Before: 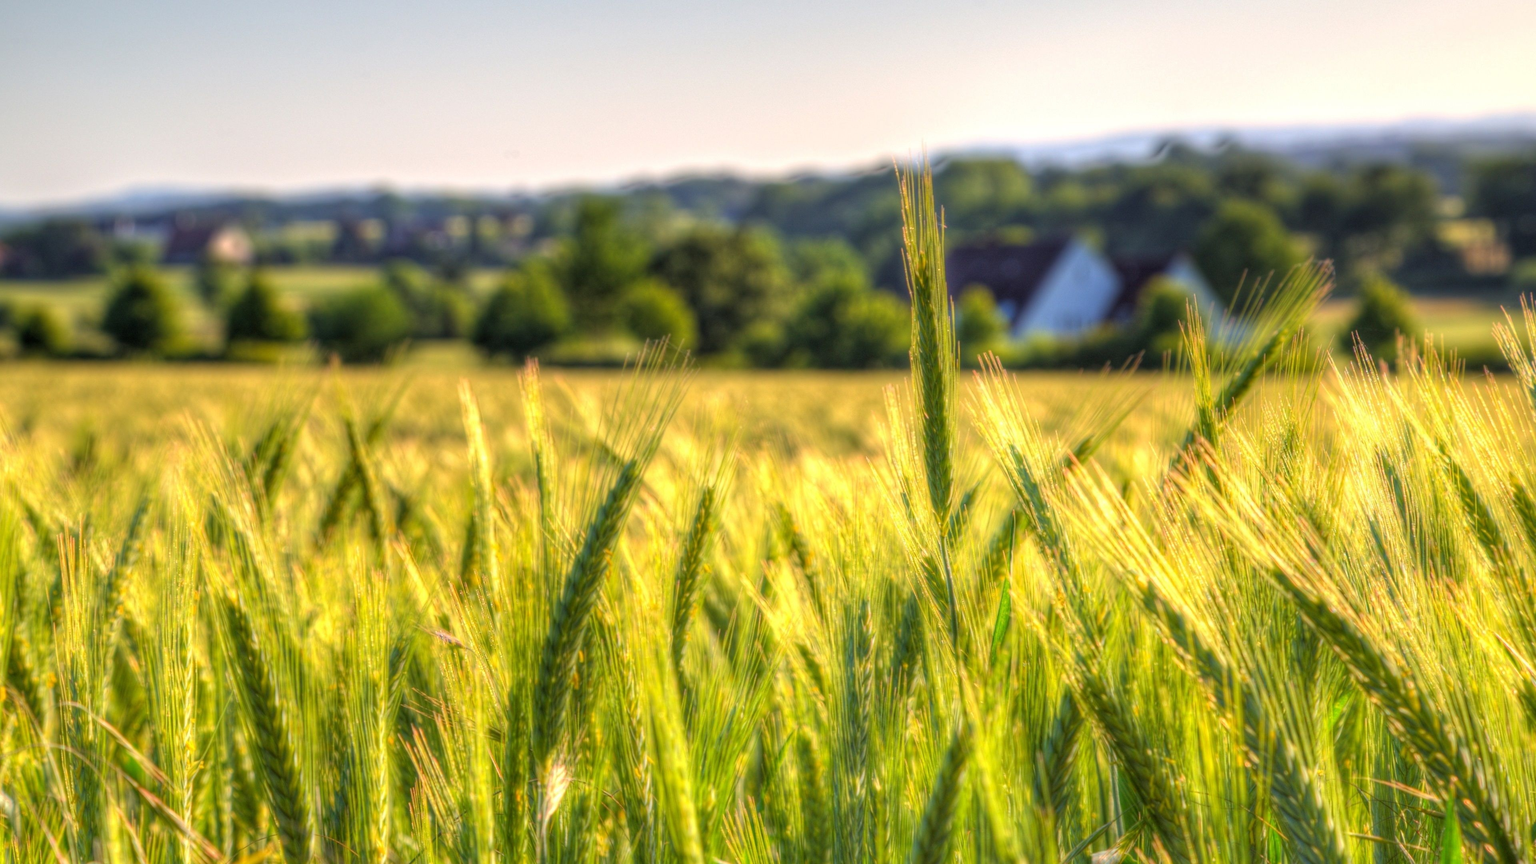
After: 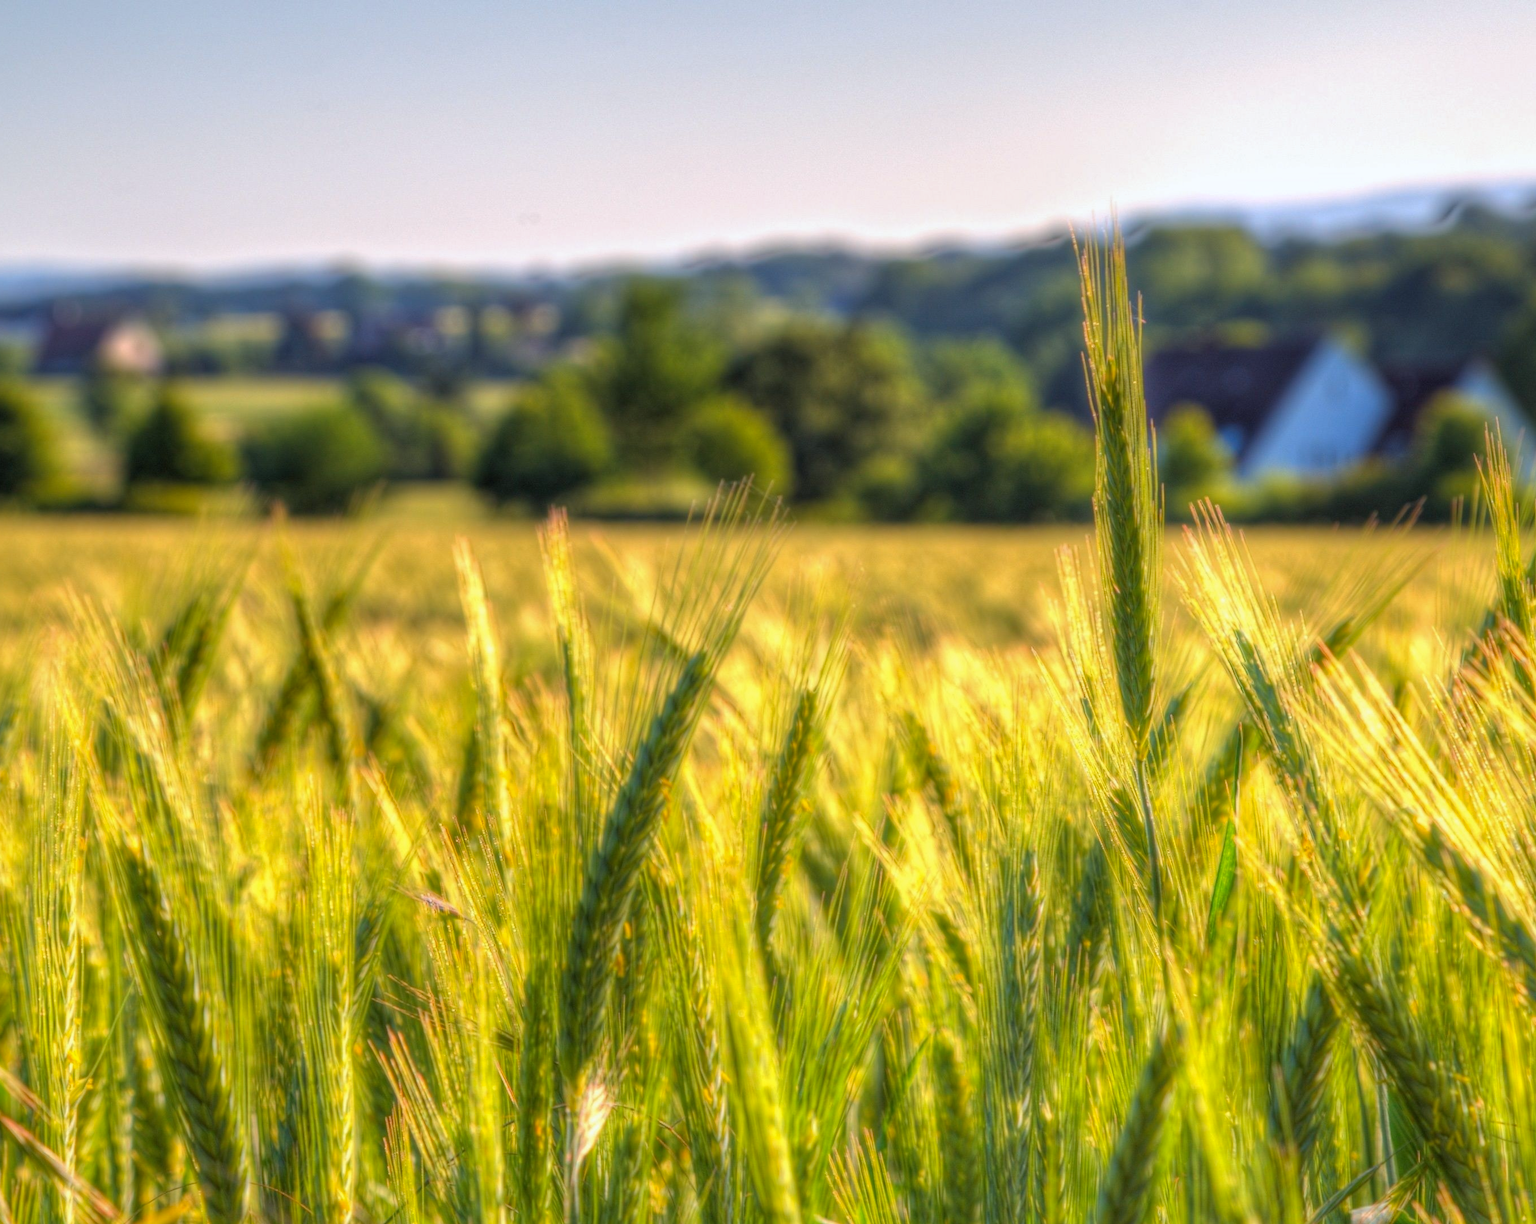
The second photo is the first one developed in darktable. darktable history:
shadows and highlights: shadows 25.43, white point adjustment -2.91, highlights -30, highlights color adjustment 0.592%
crop and rotate: left 9.026%, right 20.396%
color calibration: output R [1.063, -0.012, -0.003, 0], output G [0, 1.022, 0.021, 0], output B [-0.079, 0.047, 1, 0], illuminant as shot in camera, x 0.365, y 0.379, temperature 4426.03 K
